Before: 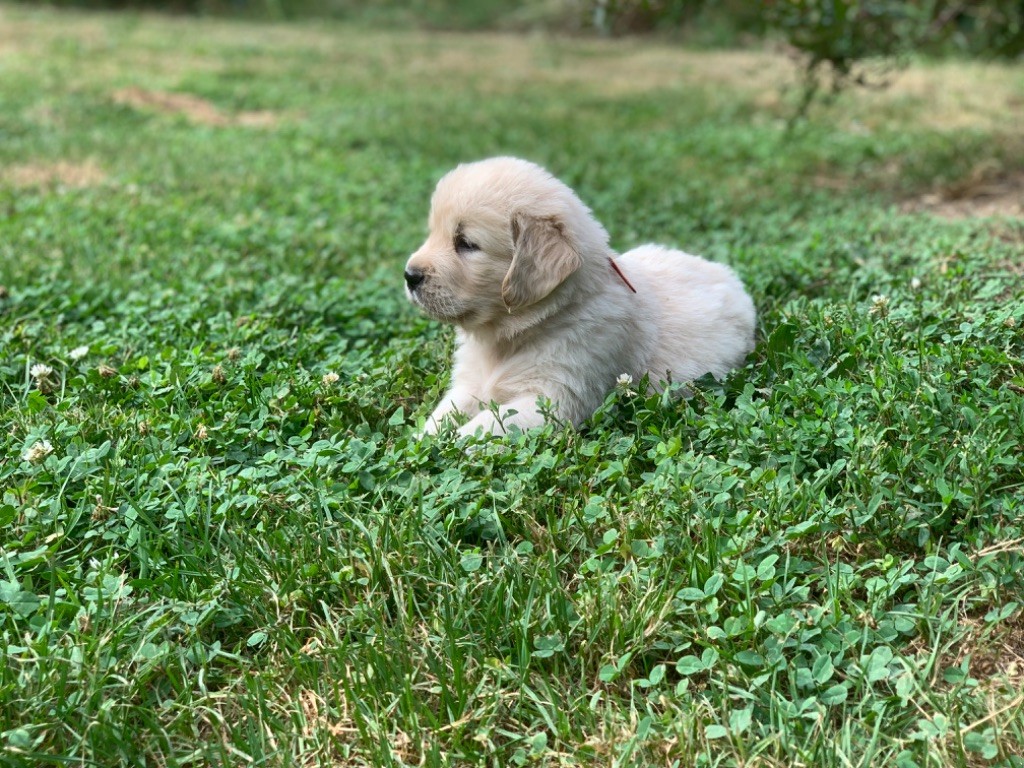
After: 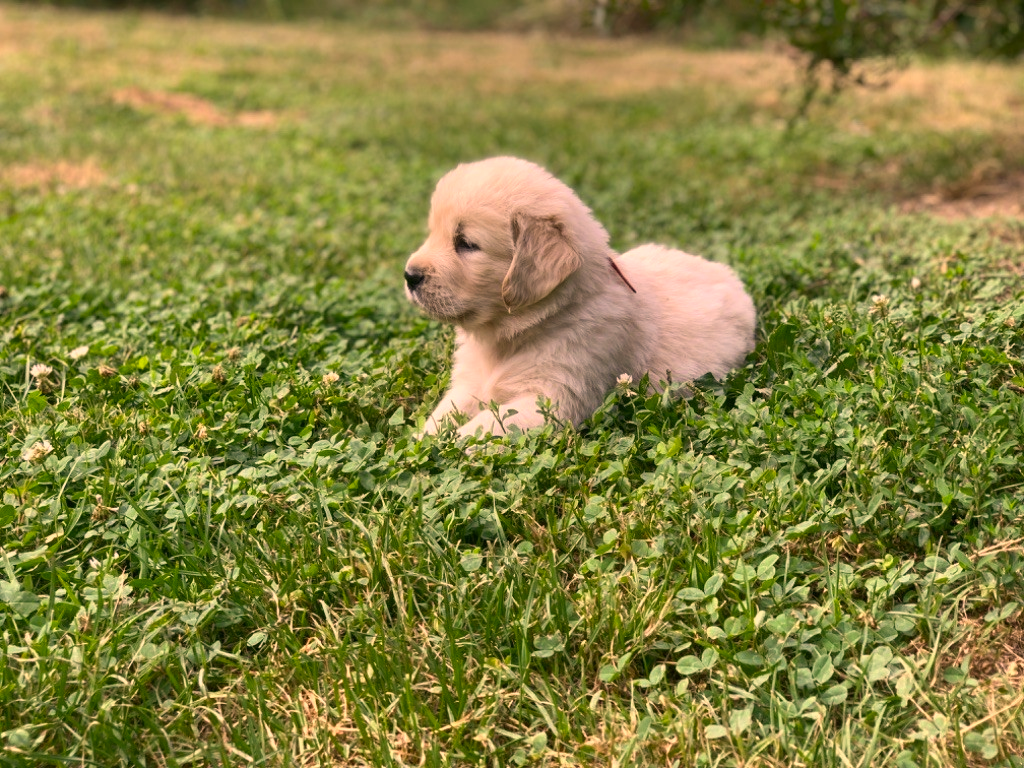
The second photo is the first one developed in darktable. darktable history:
color correction: highlights a* 22.59, highlights b* 21.83
